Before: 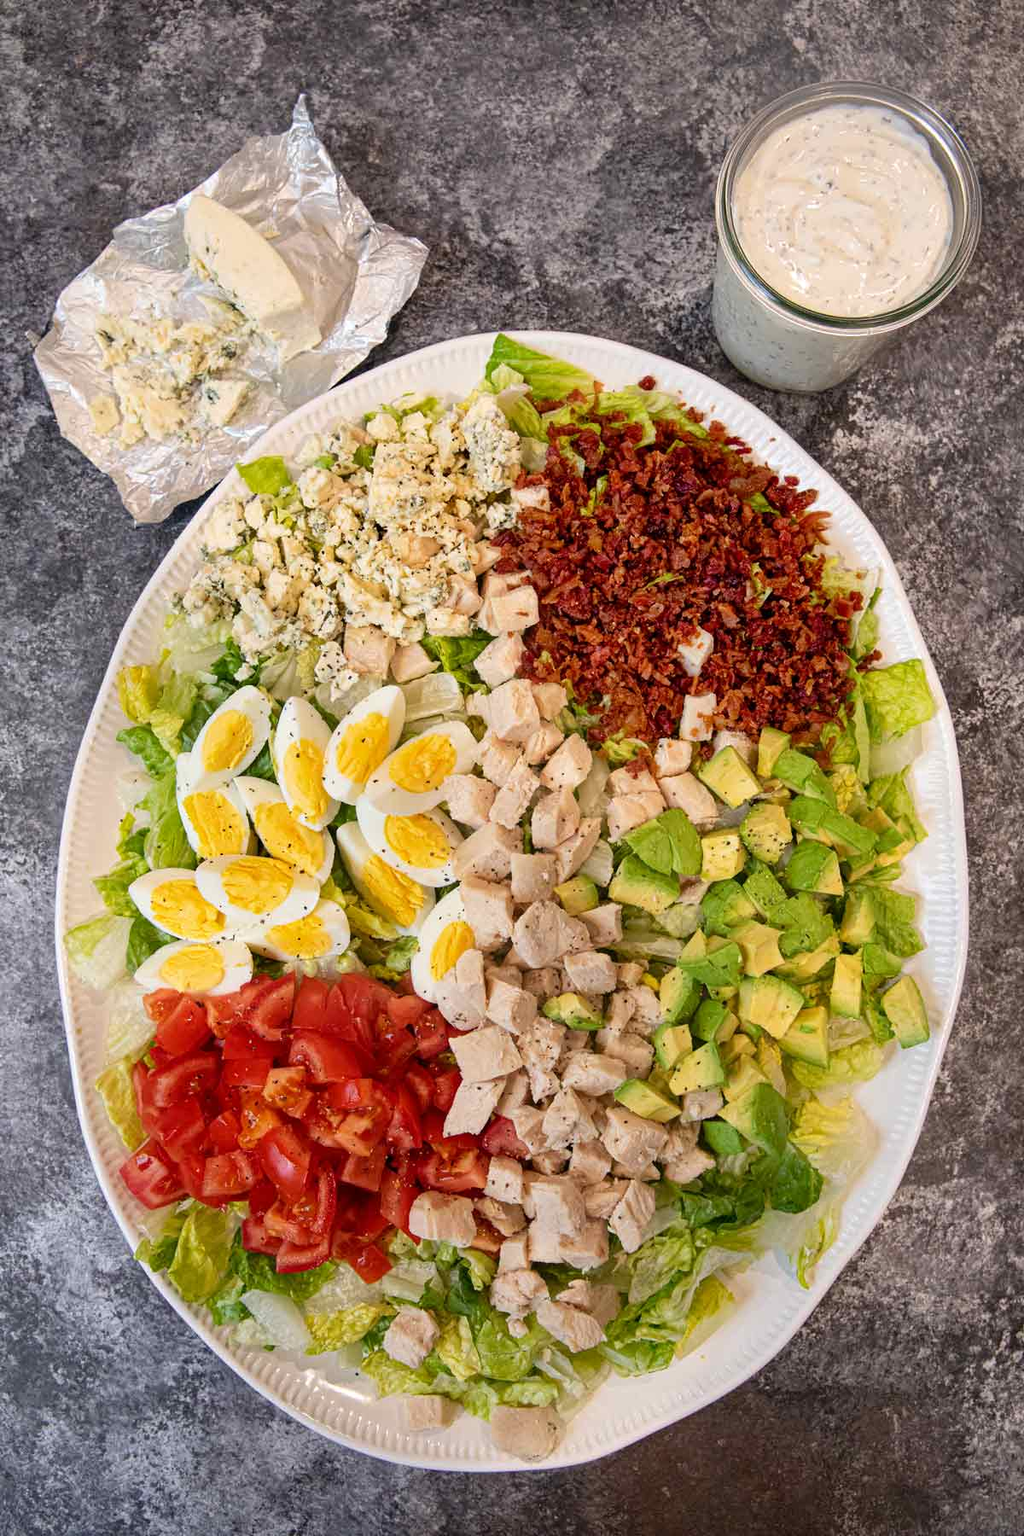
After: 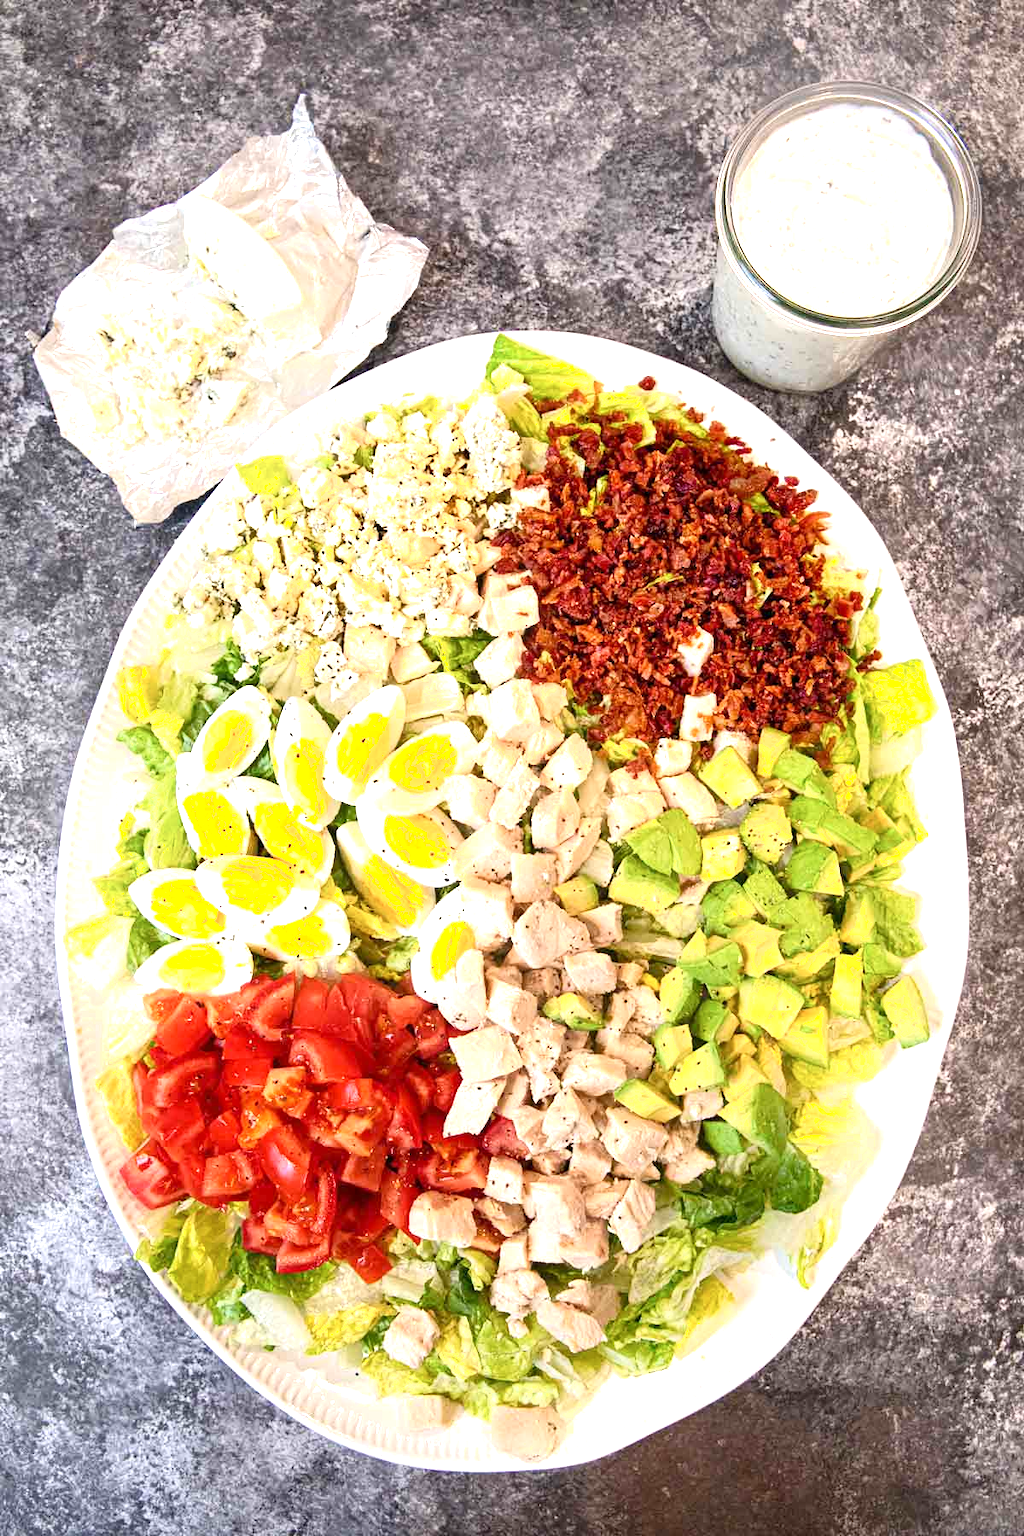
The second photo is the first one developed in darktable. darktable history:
exposure: exposure 1 EV, compensate highlight preservation false
shadows and highlights: shadows -1.06, highlights 41.08
